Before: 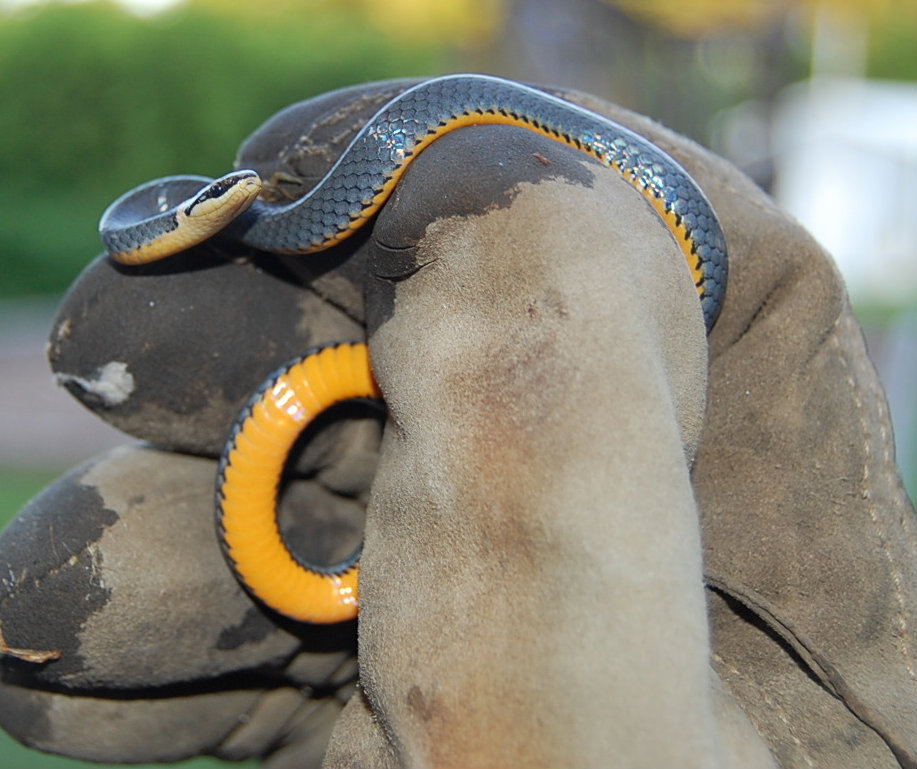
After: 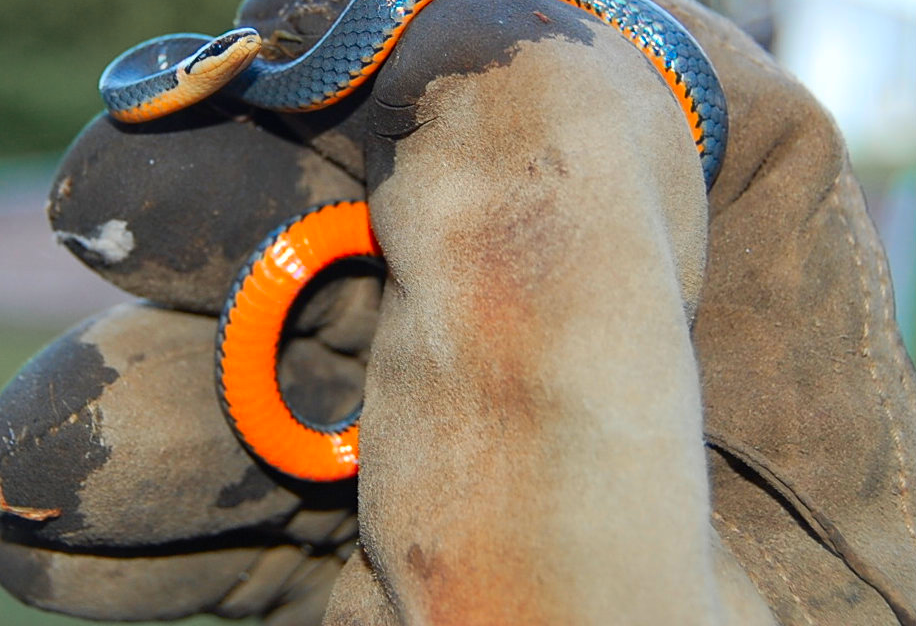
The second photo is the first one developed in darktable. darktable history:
crop and rotate: top 18.507%
color zones: curves: ch1 [(0.263, 0.53) (0.376, 0.287) (0.487, 0.512) (0.748, 0.547) (1, 0.513)]; ch2 [(0.262, 0.45) (0.751, 0.477)], mix 31.98%
color balance rgb: perceptual saturation grading › global saturation 10%, global vibrance 10%
contrast brightness saturation: contrast 0.09, saturation 0.28
